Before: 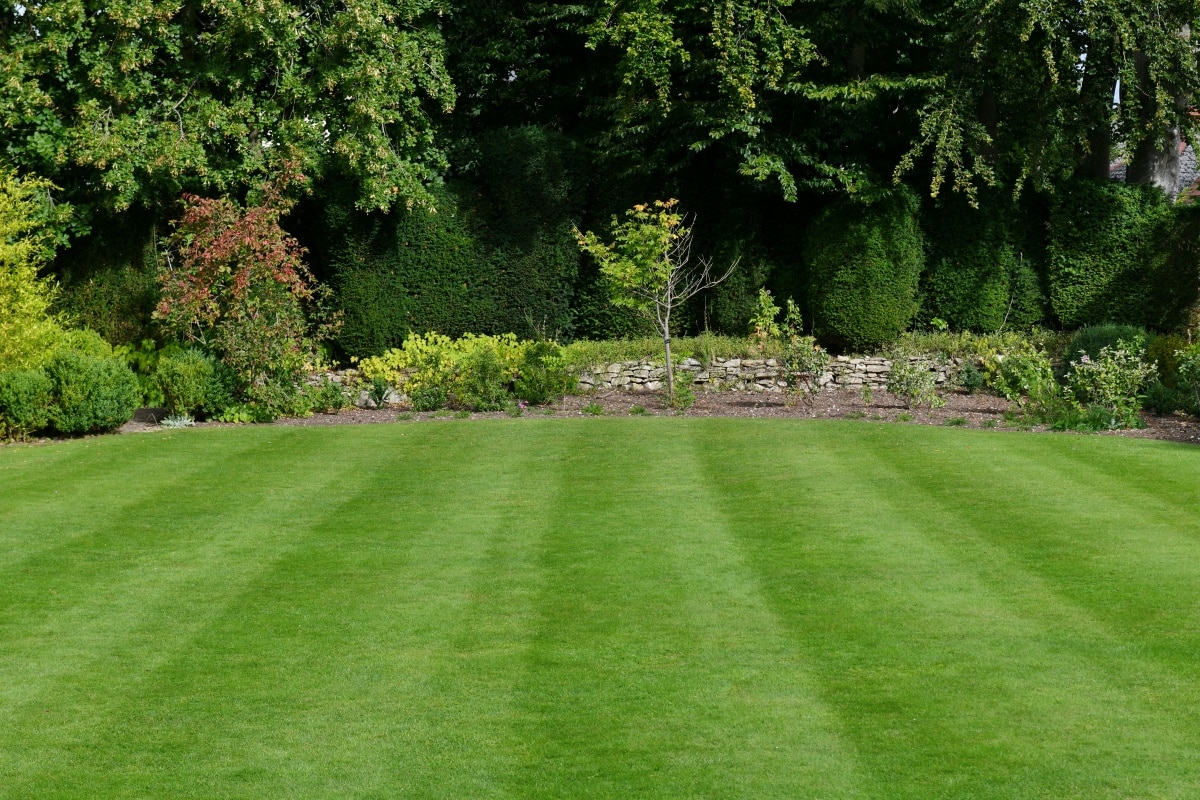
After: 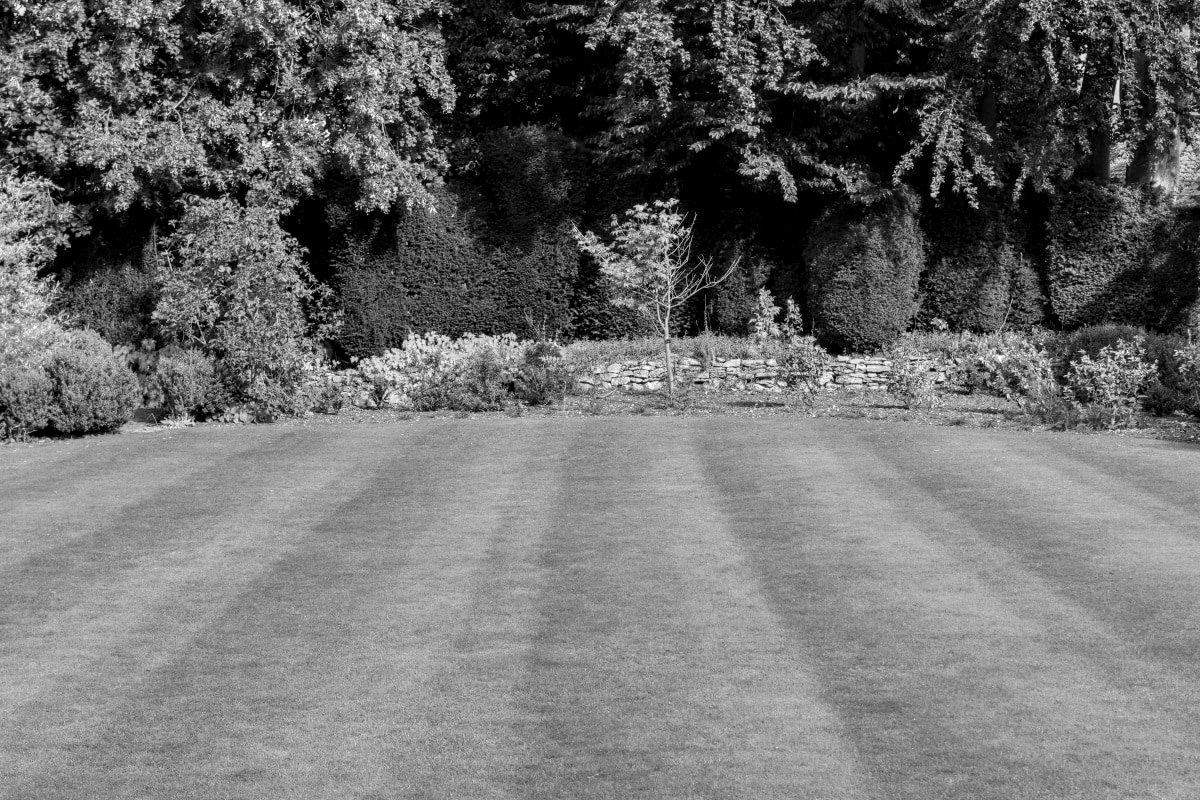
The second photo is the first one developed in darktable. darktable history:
local contrast: detail 150%
contrast brightness saturation: brightness 0.18, saturation -0.5
color balance rgb: linear chroma grading › shadows -8%, linear chroma grading › global chroma 10%, perceptual saturation grading › global saturation 2%, perceptual saturation grading › highlights -2%, perceptual saturation grading › mid-tones 4%, perceptual saturation grading › shadows 8%, perceptual brilliance grading › global brilliance 2%, perceptual brilliance grading › highlights -4%, global vibrance 16%, saturation formula JzAzBz (2021)
color calibration: output gray [0.714, 0.278, 0, 0], illuminant same as pipeline (D50), adaptation none (bypass)
white balance: red 0.871, blue 1.249
